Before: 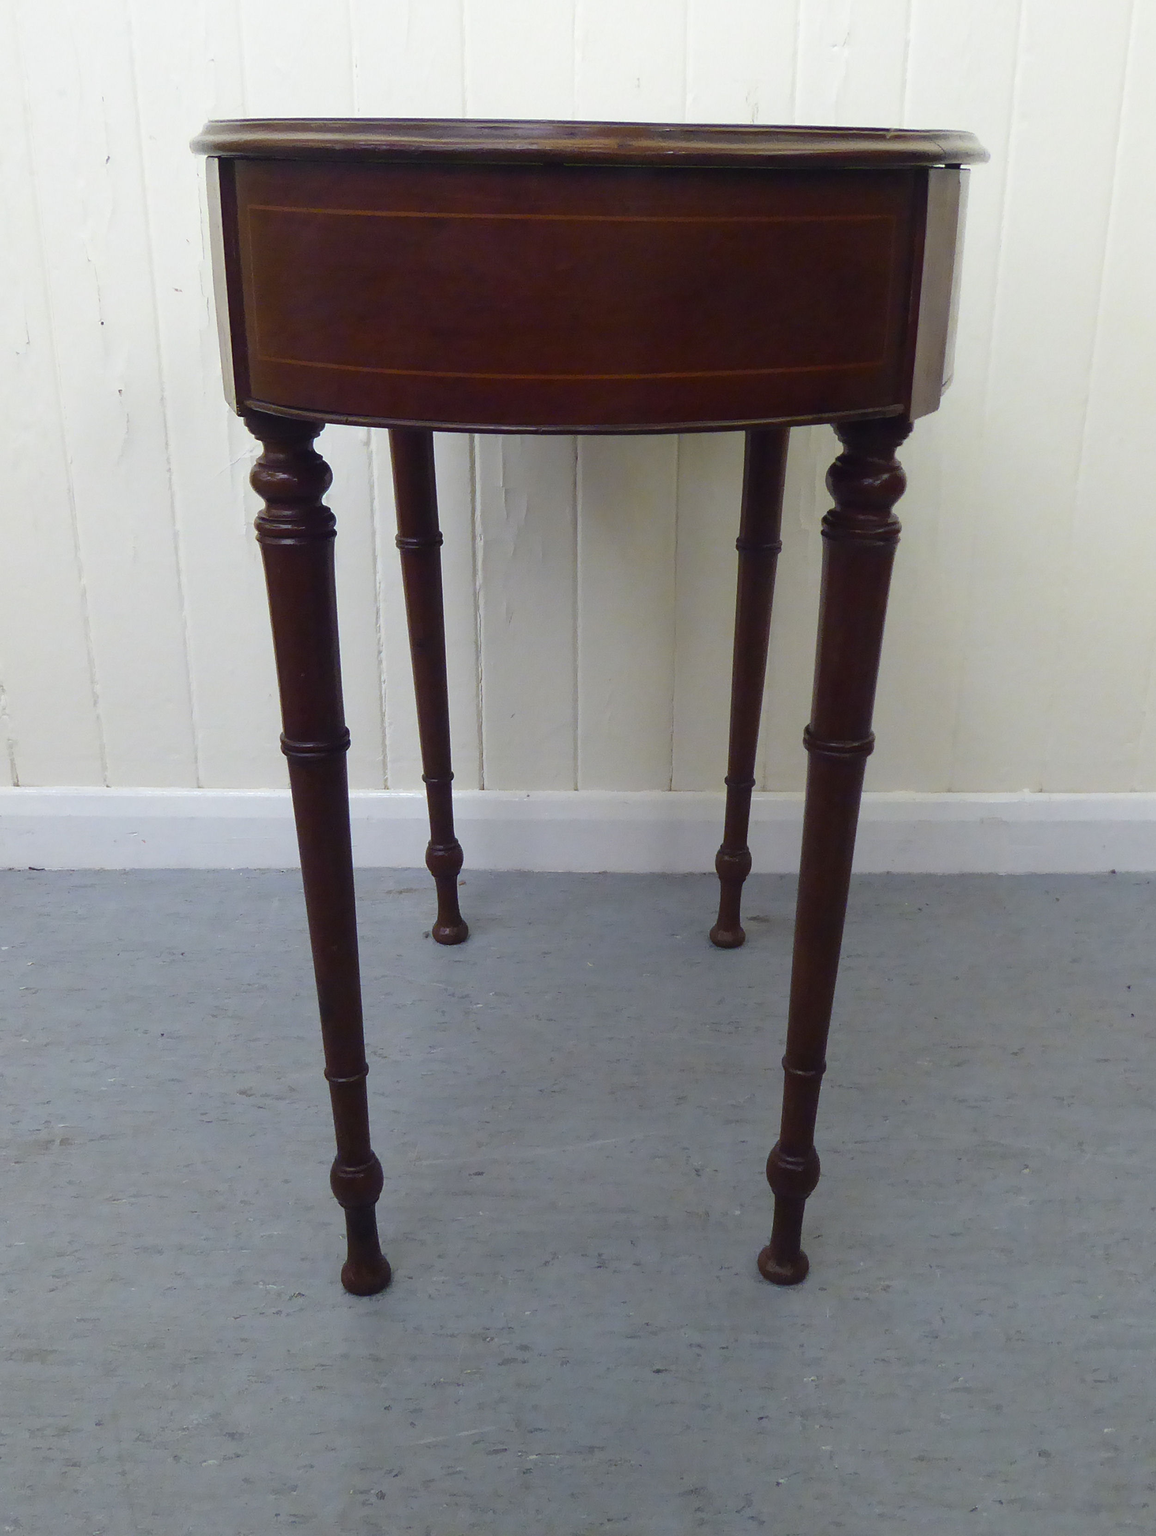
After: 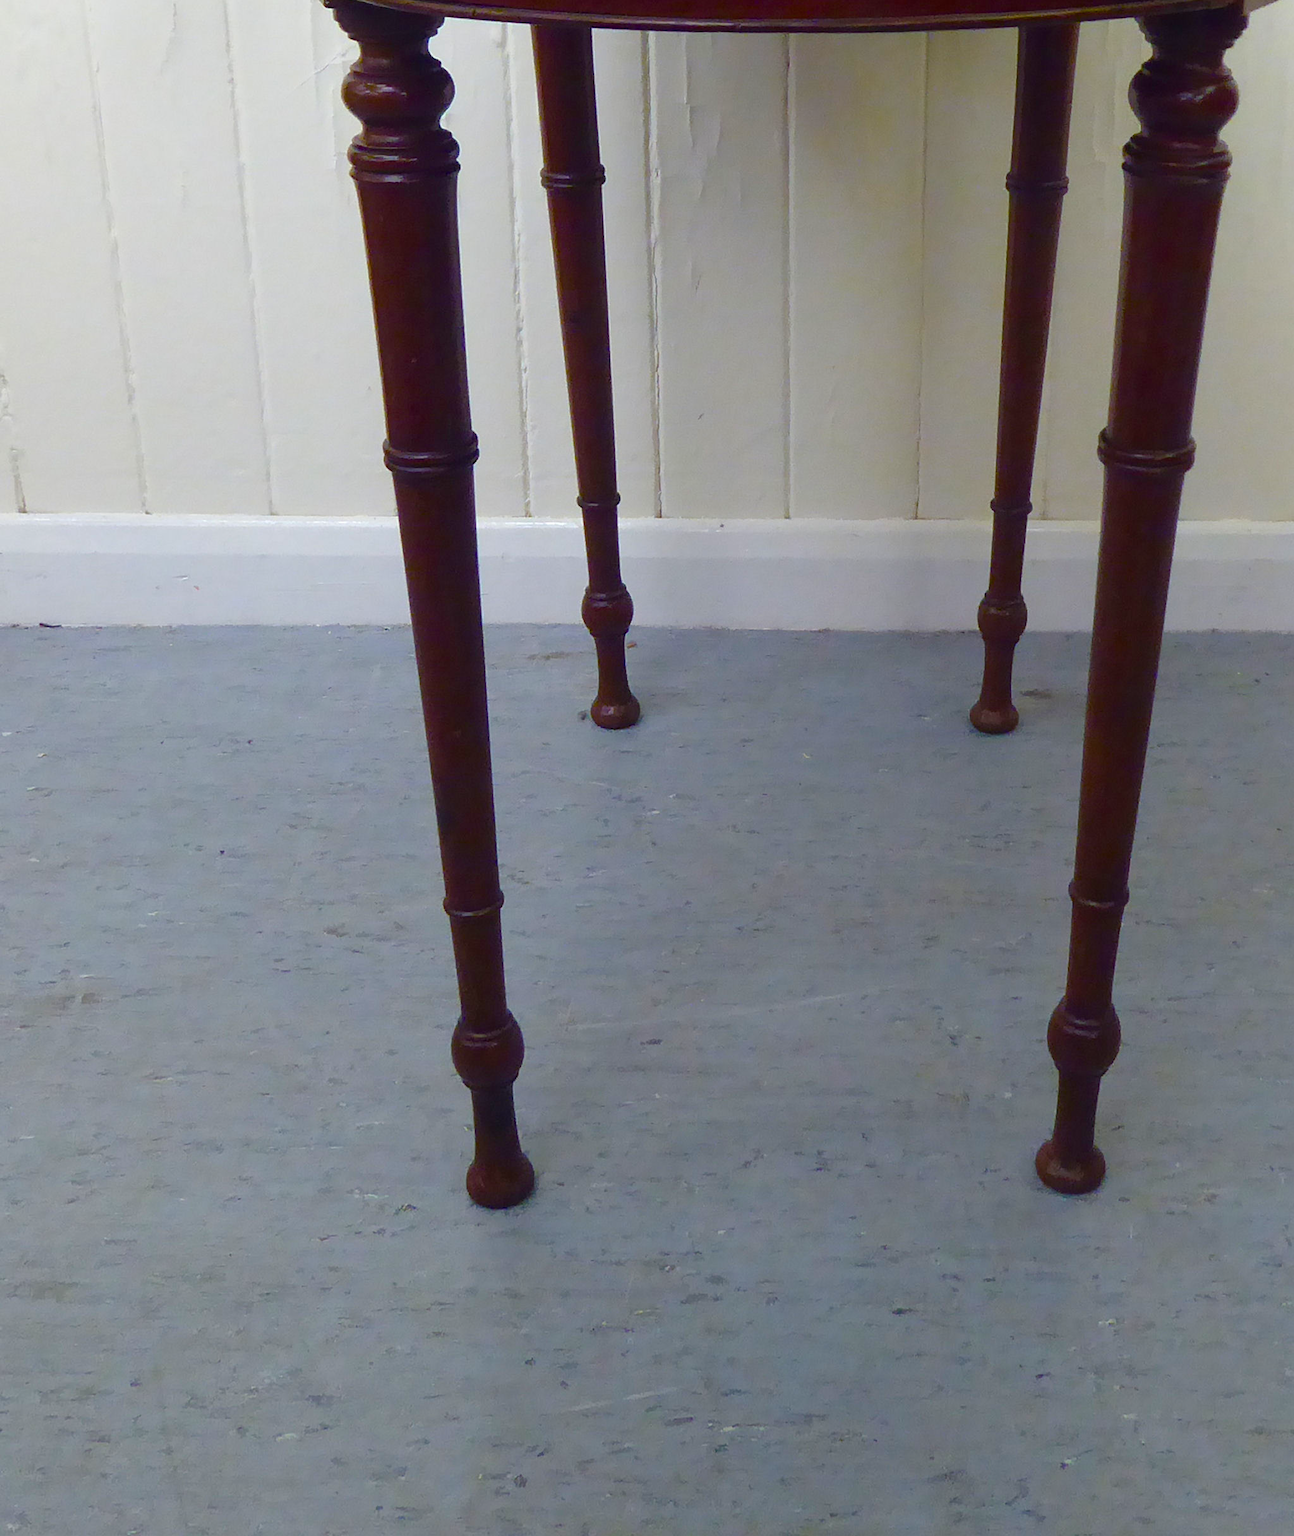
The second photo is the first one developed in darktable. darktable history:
crop: top 26.765%, right 18.032%
color balance rgb: linear chroma grading › global chroma 15.221%, perceptual saturation grading › global saturation 20%, perceptual saturation grading › highlights -50.56%, perceptual saturation grading › shadows 31.197%, global vibrance 34.822%
